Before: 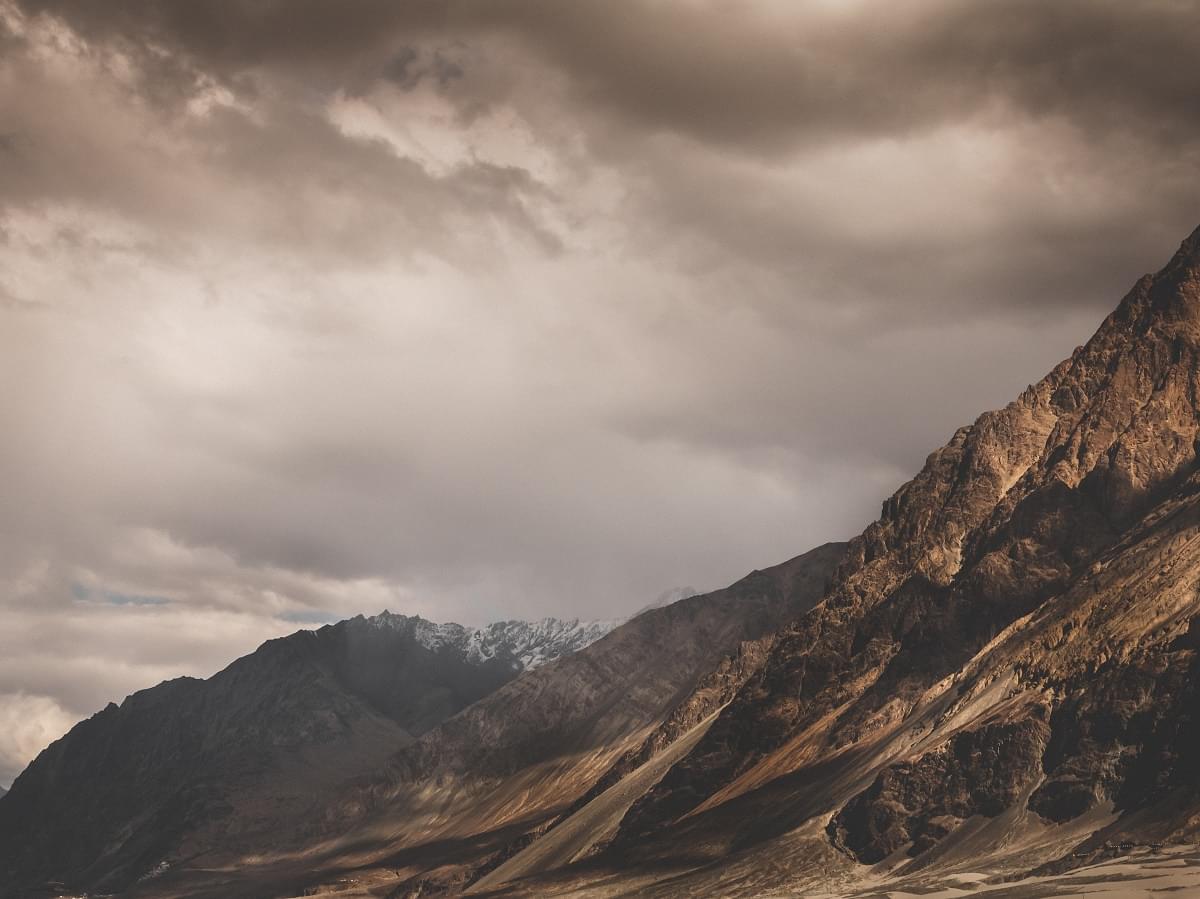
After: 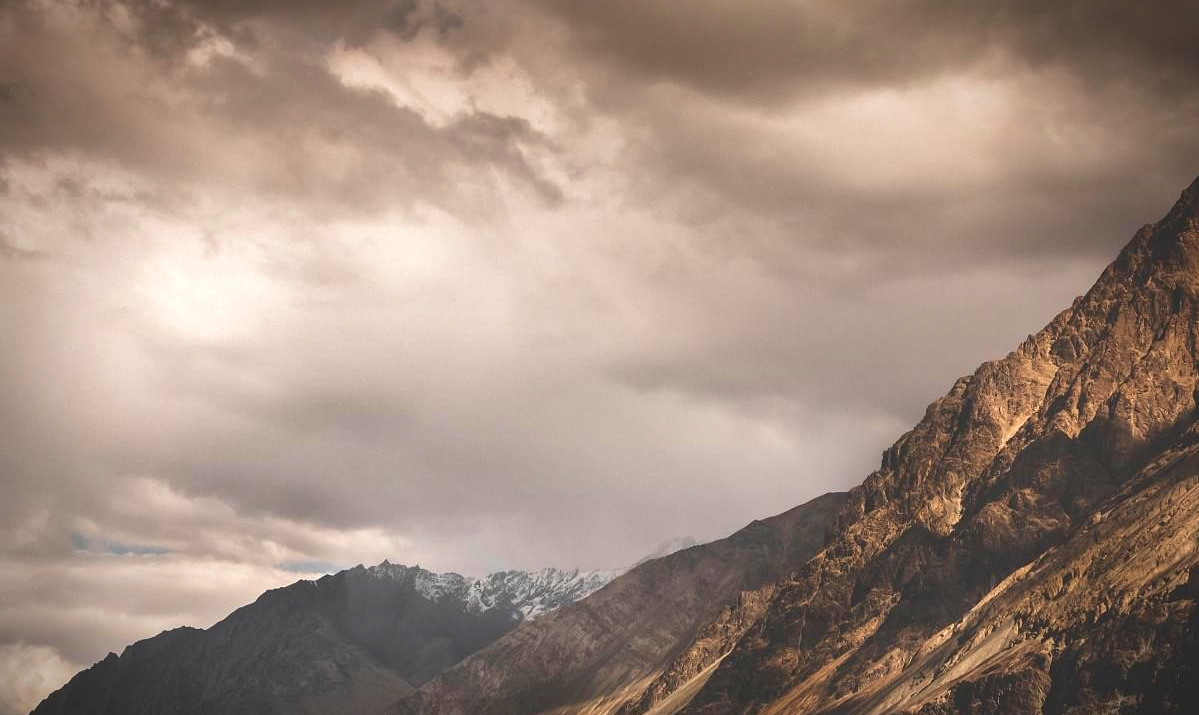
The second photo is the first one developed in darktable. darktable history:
crop and rotate: top 5.67%, bottom 14.784%
vignetting: fall-off start 79.42%, brightness -0.561, saturation -0.001, width/height ratio 1.328
exposure: exposure 0.564 EV, compensate exposure bias true, compensate highlight preservation false
contrast equalizer: octaves 7, y [[0.5 ×6], [0.5 ×6], [0.5, 0.5, 0.501, 0.545, 0.707, 0.863], [0 ×6], [0 ×6]], mix 0.151
shadows and highlights: shadows 43.65, white point adjustment -1.58, highlights color adjustment 0.267%, soften with gaussian
velvia: on, module defaults
